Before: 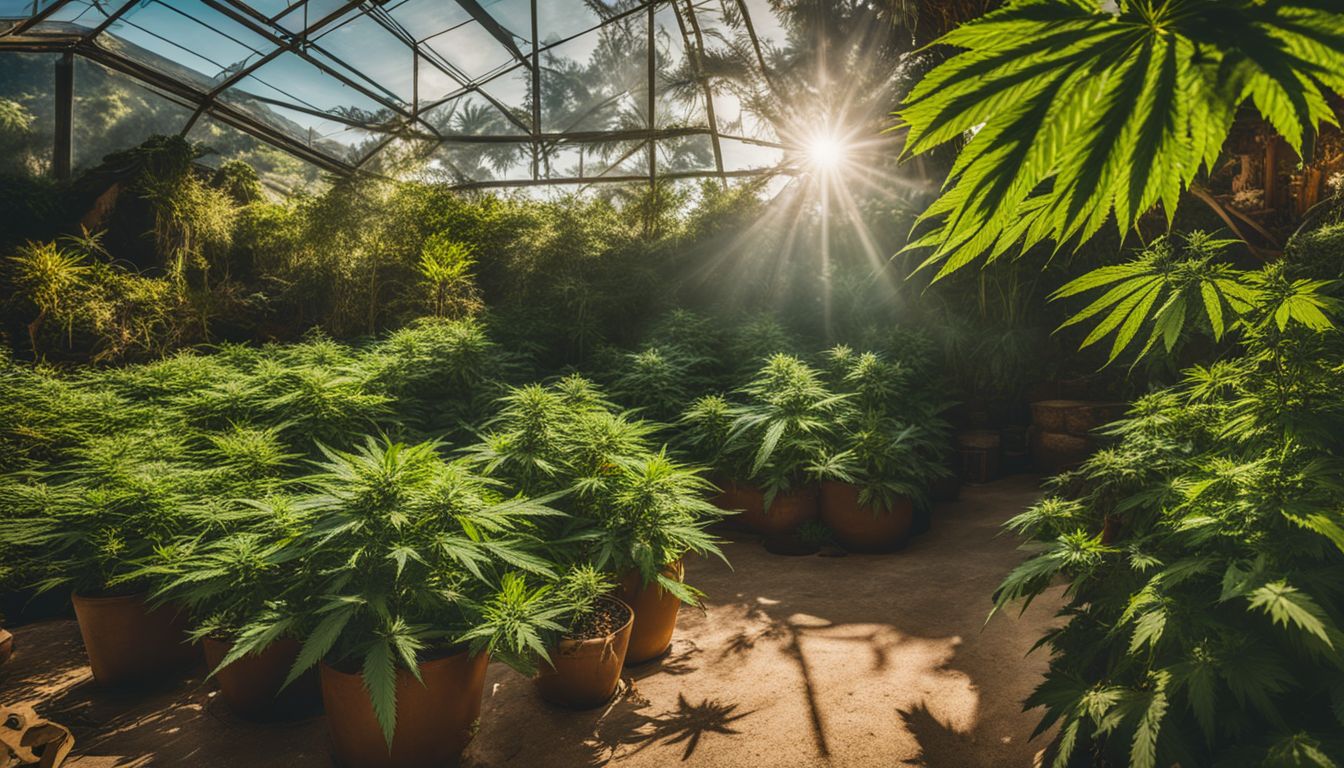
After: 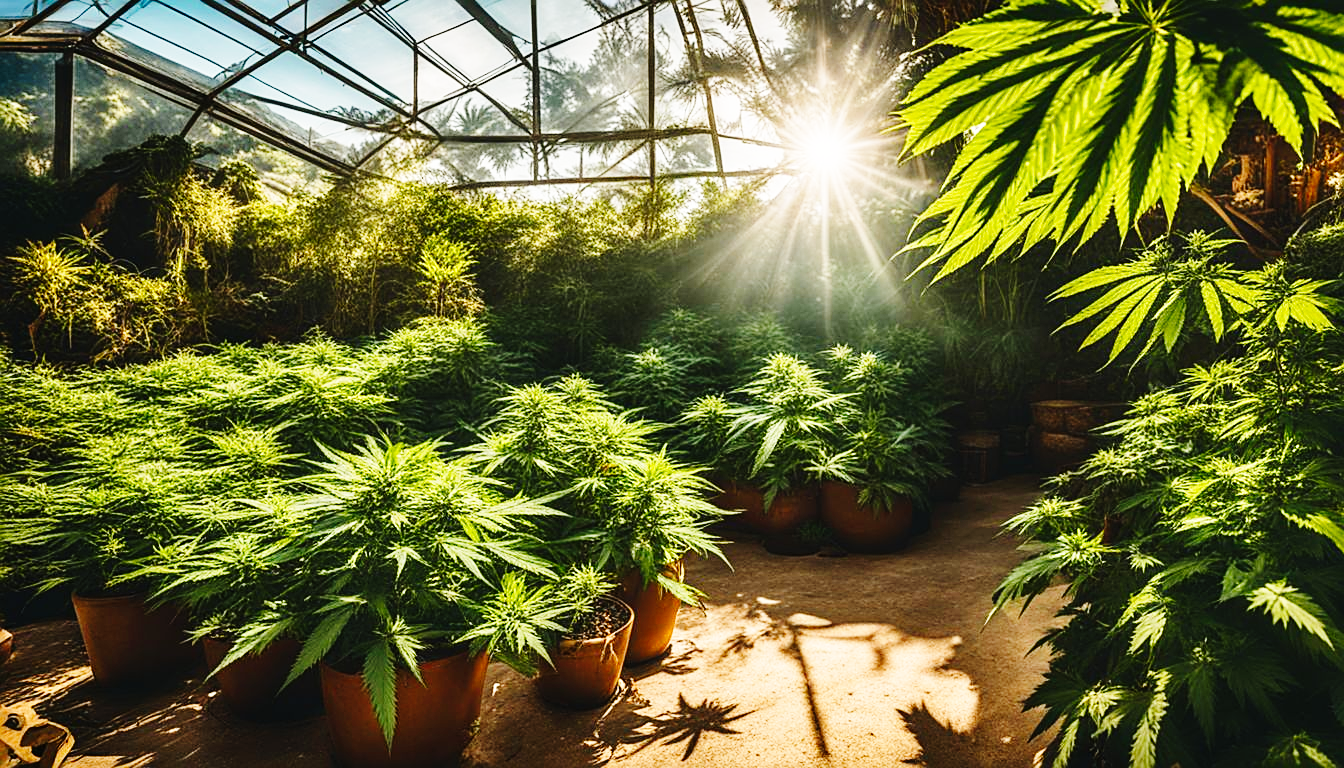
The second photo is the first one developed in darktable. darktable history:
sharpen: on, module defaults
base curve: curves: ch0 [(0, 0) (0, 0) (0.002, 0.001) (0.008, 0.003) (0.019, 0.011) (0.037, 0.037) (0.064, 0.11) (0.102, 0.232) (0.152, 0.379) (0.216, 0.524) (0.296, 0.665) (0.394, 0.789) (0.512, 0.881) (0.651, 0.945) (0.813, 0.986) (1, 1)], preserve colors none
white balance: emerald 1
